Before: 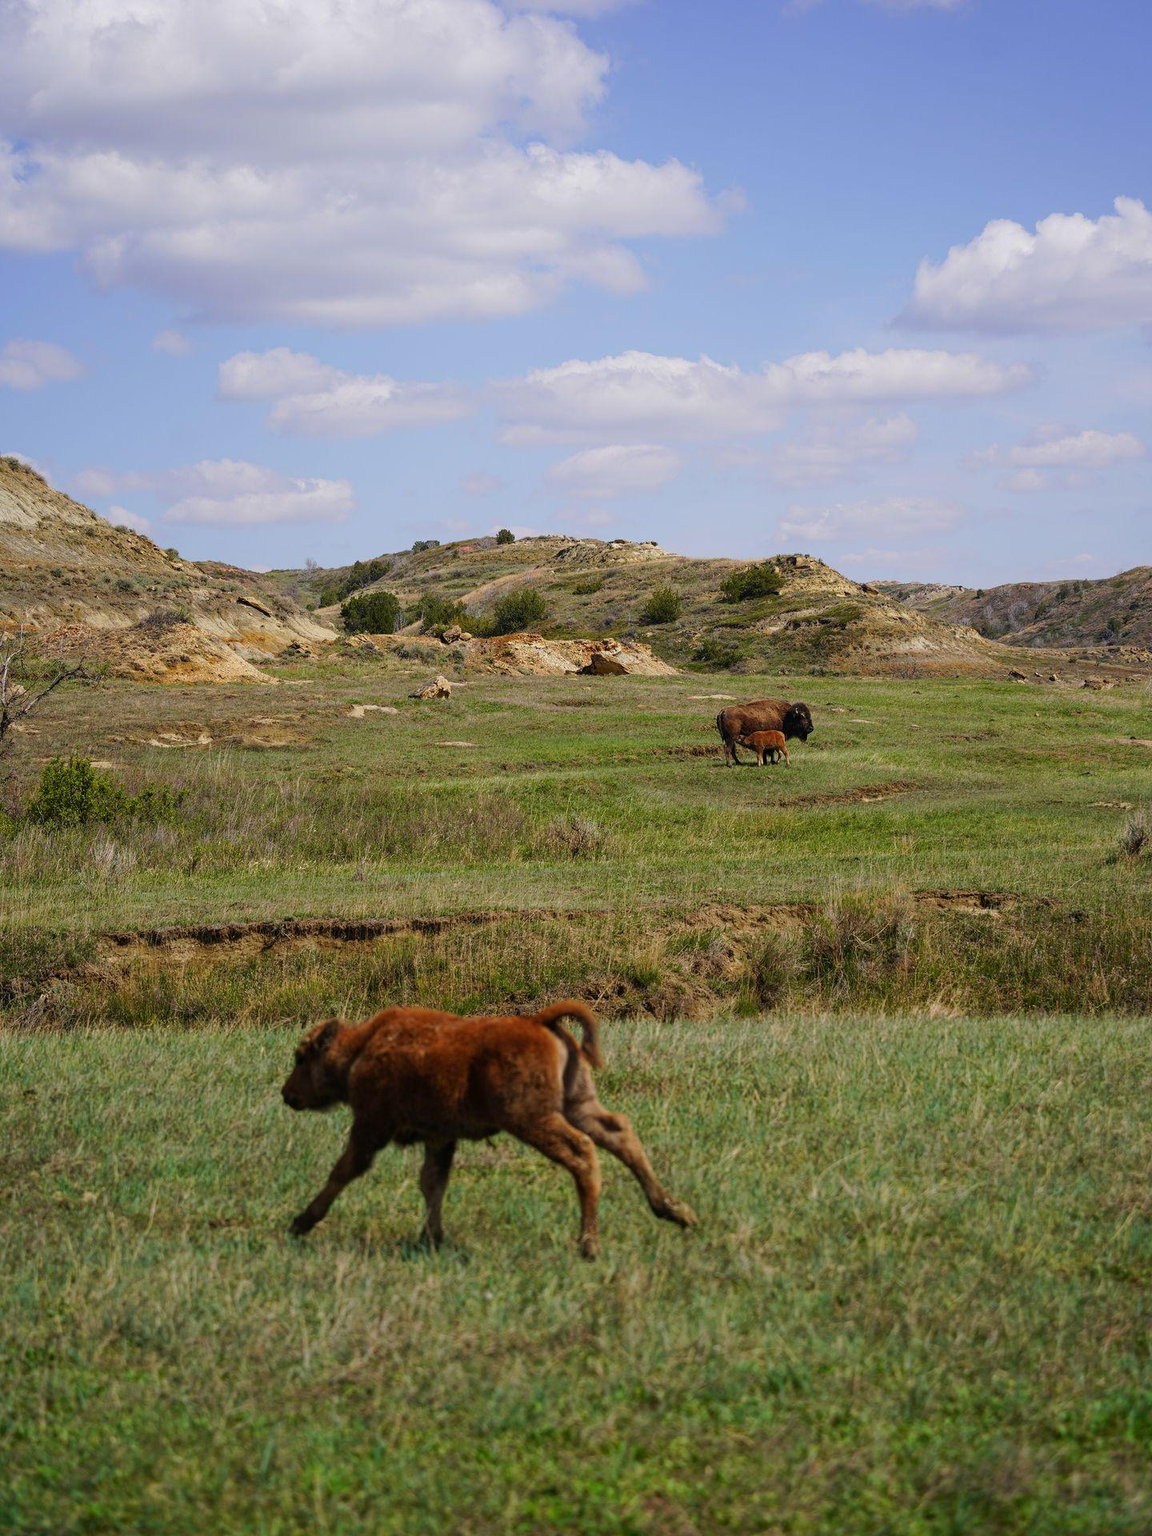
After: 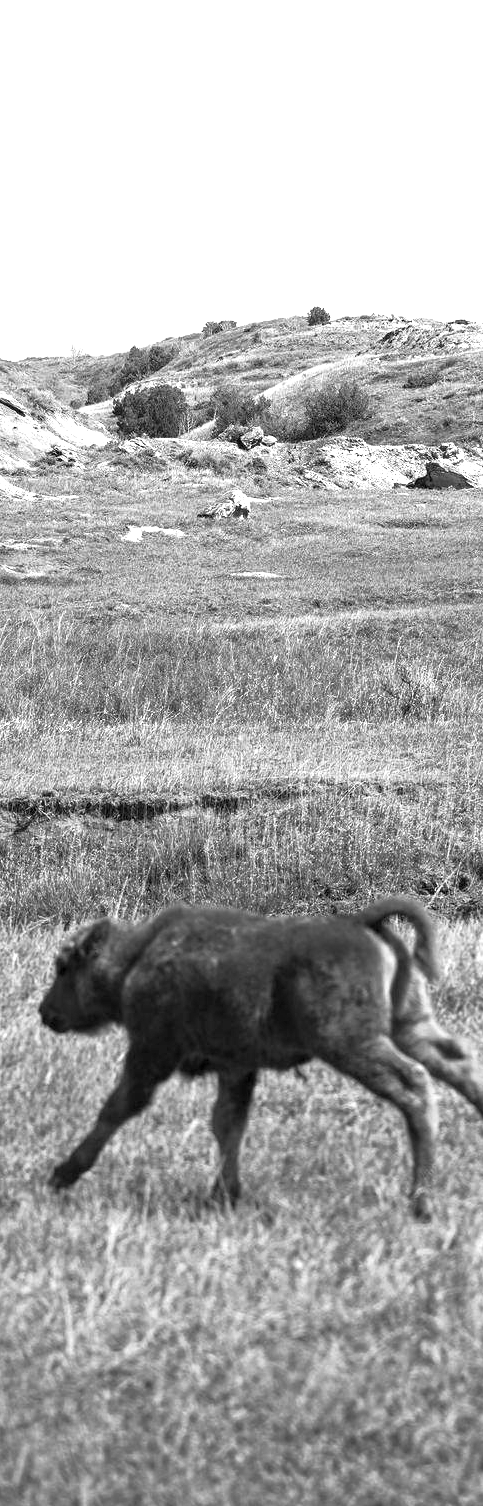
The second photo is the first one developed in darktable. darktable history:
monochrome: a 0, b 0, size 0.5, highlights 0.57
exposure: black level correction 0.001, exposure 1.719 EV, compensate exposure bias true, compensate highlight preservation false
crop and rotate: left 21.77%, top 18.528%, right 44.676%, bottom 2.997%
